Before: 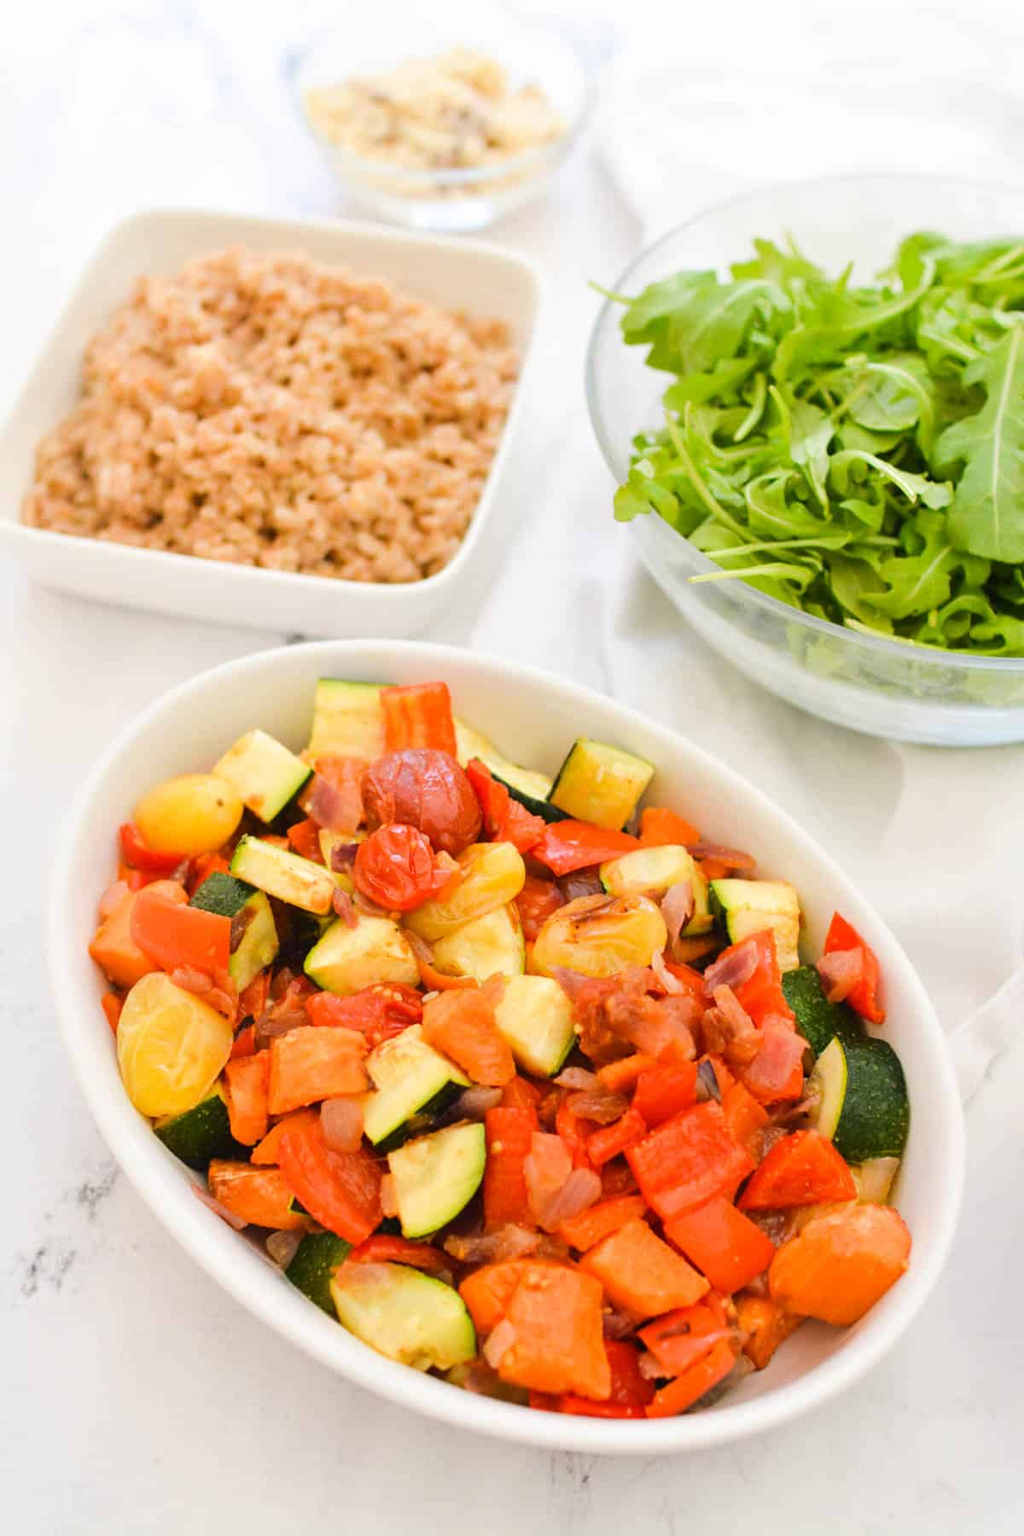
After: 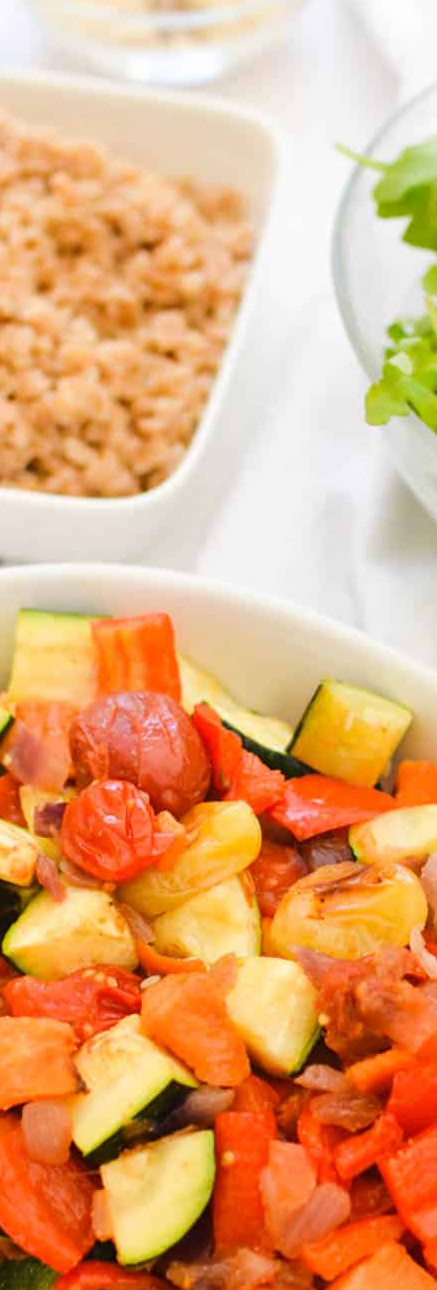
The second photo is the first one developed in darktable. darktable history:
crop and rotate: left 29.554%, top 10.348%, right 33.989%, bottom 17.958%
